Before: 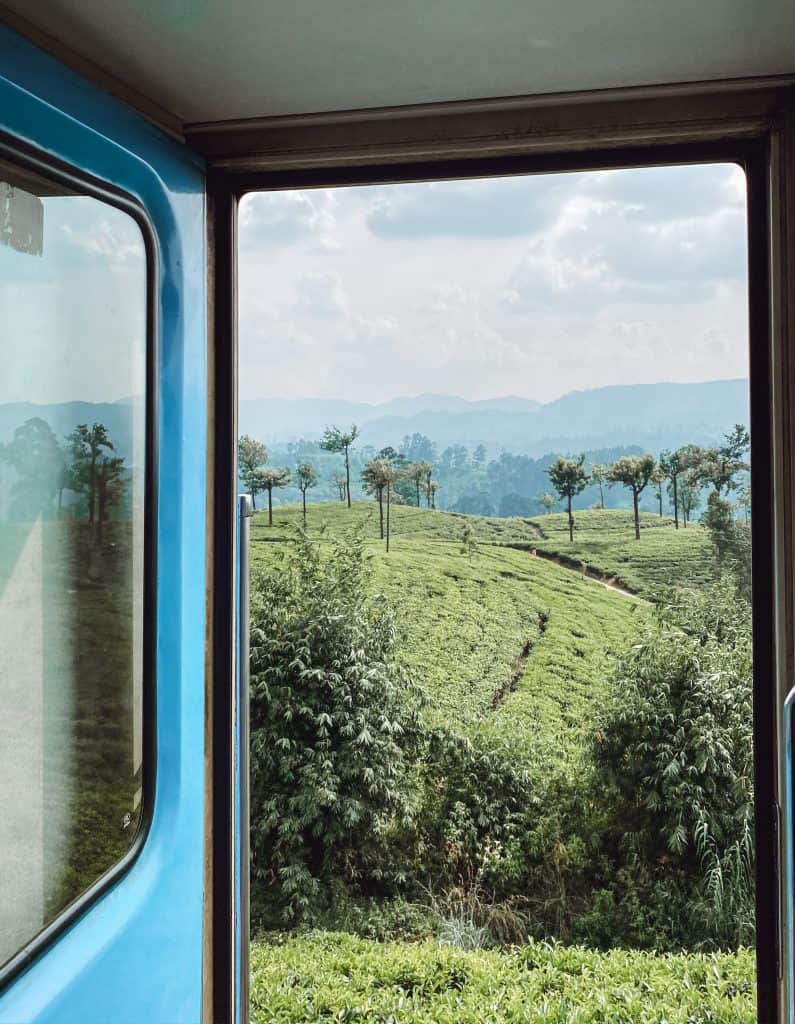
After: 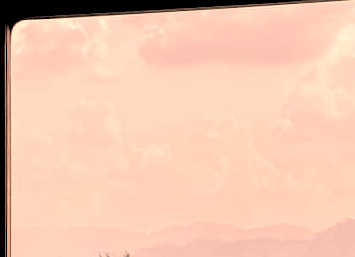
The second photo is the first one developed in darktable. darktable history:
color correction: highlights a* 40, highlights b* 40, saturation 0.69
crop: left 28.64%, top 16.832%, right 26.637%, bottom 58.055%
rgb levels: levels [[0.034, 0.472, 0.904], [0, 0.5, 1], [0, 0.5, 1]]
